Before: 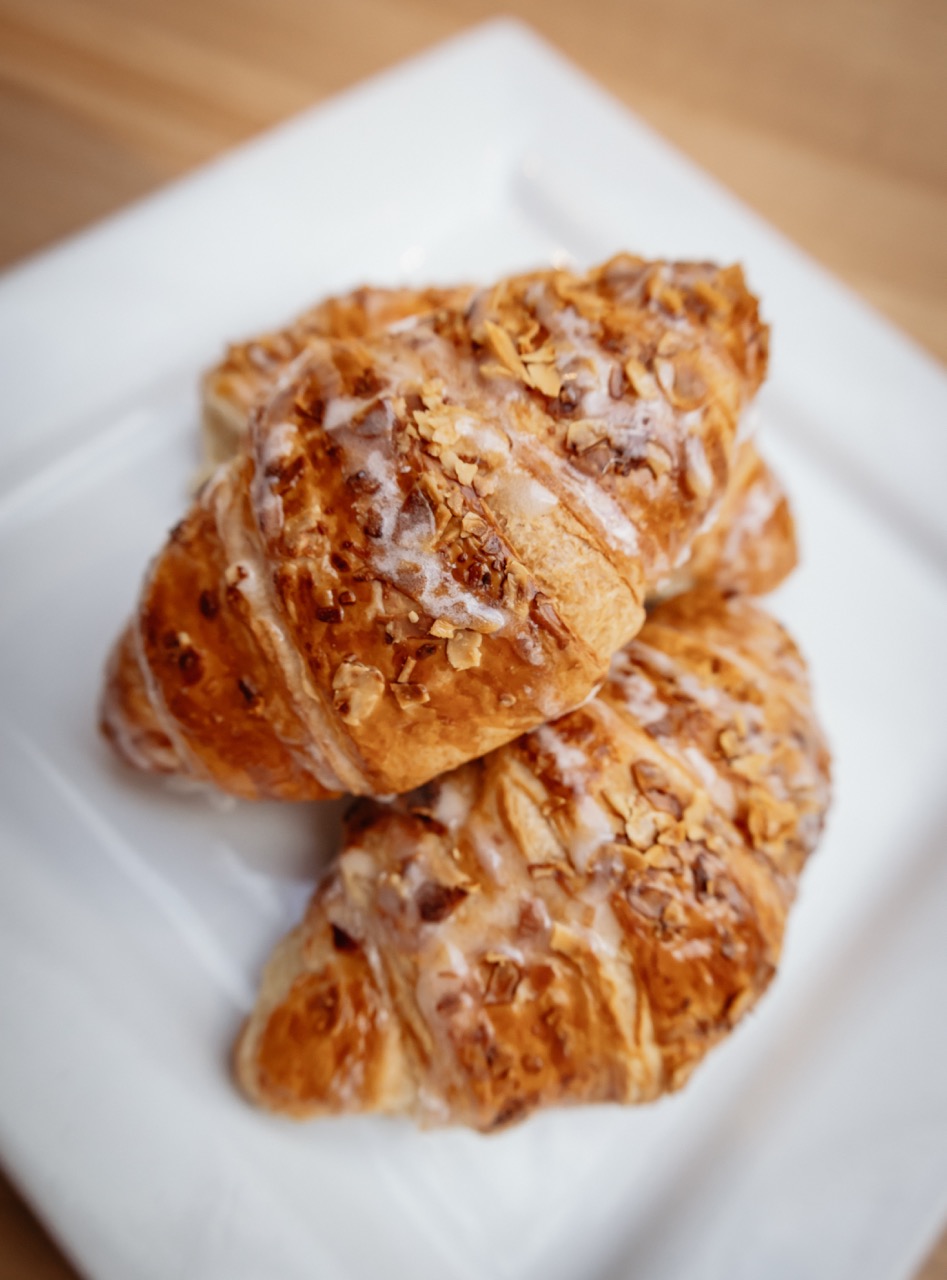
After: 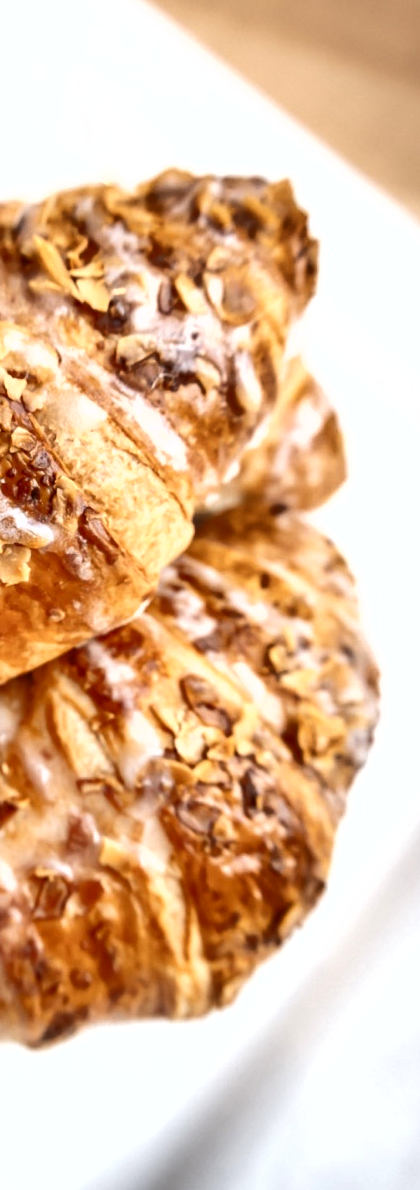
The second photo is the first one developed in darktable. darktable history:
exposure: exposure 0.564 EV, compensate highlight preservation false
shadows and highlights: highlights color adjustment 0%, low approximation 0.01, soften with gaussian
crop: left 47.628%, top 6.643%, right 7.874%
levels: levels [0, 0.476, 0.951]
